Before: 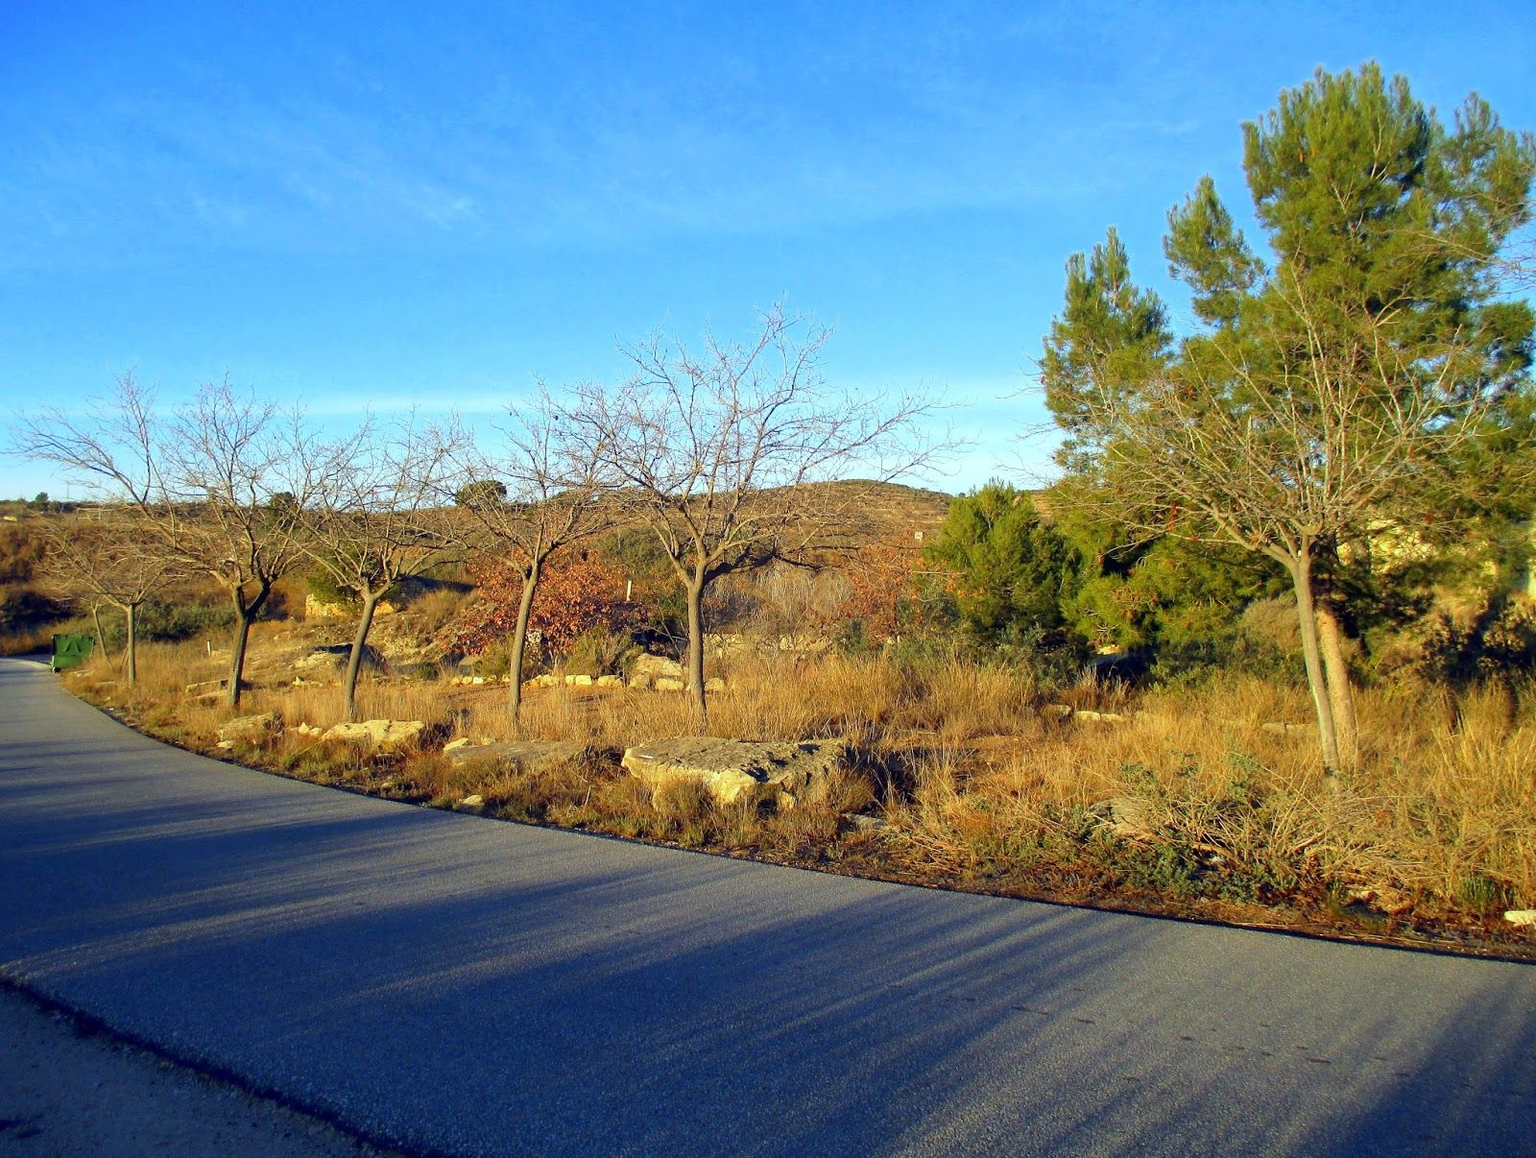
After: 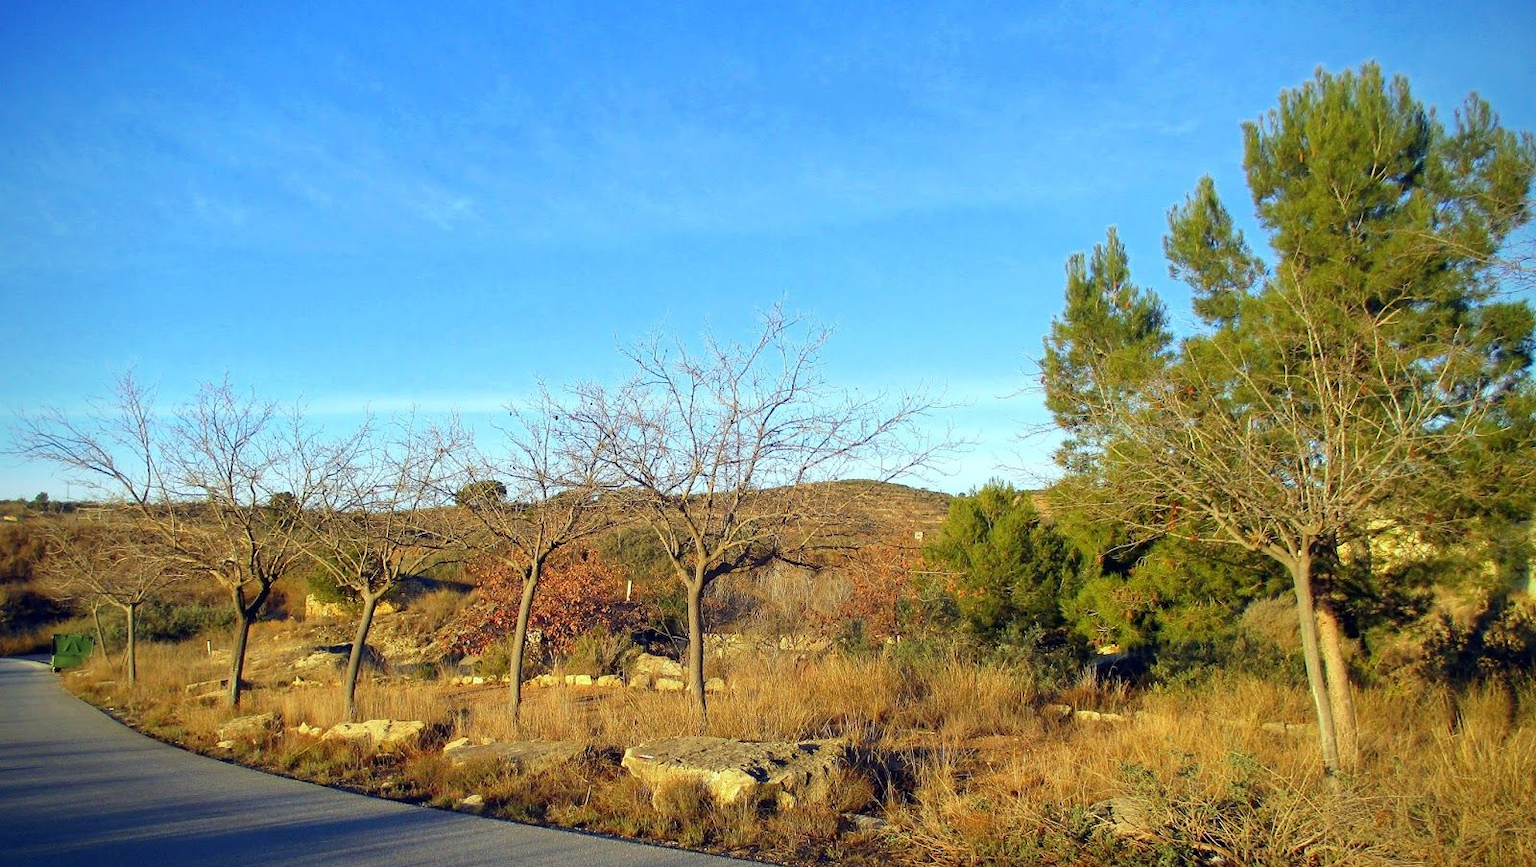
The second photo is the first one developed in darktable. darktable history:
vignetting: fall-off radius 60.92%, brightness -0.574, saturation 0.003
crop: bottom 24.987%
